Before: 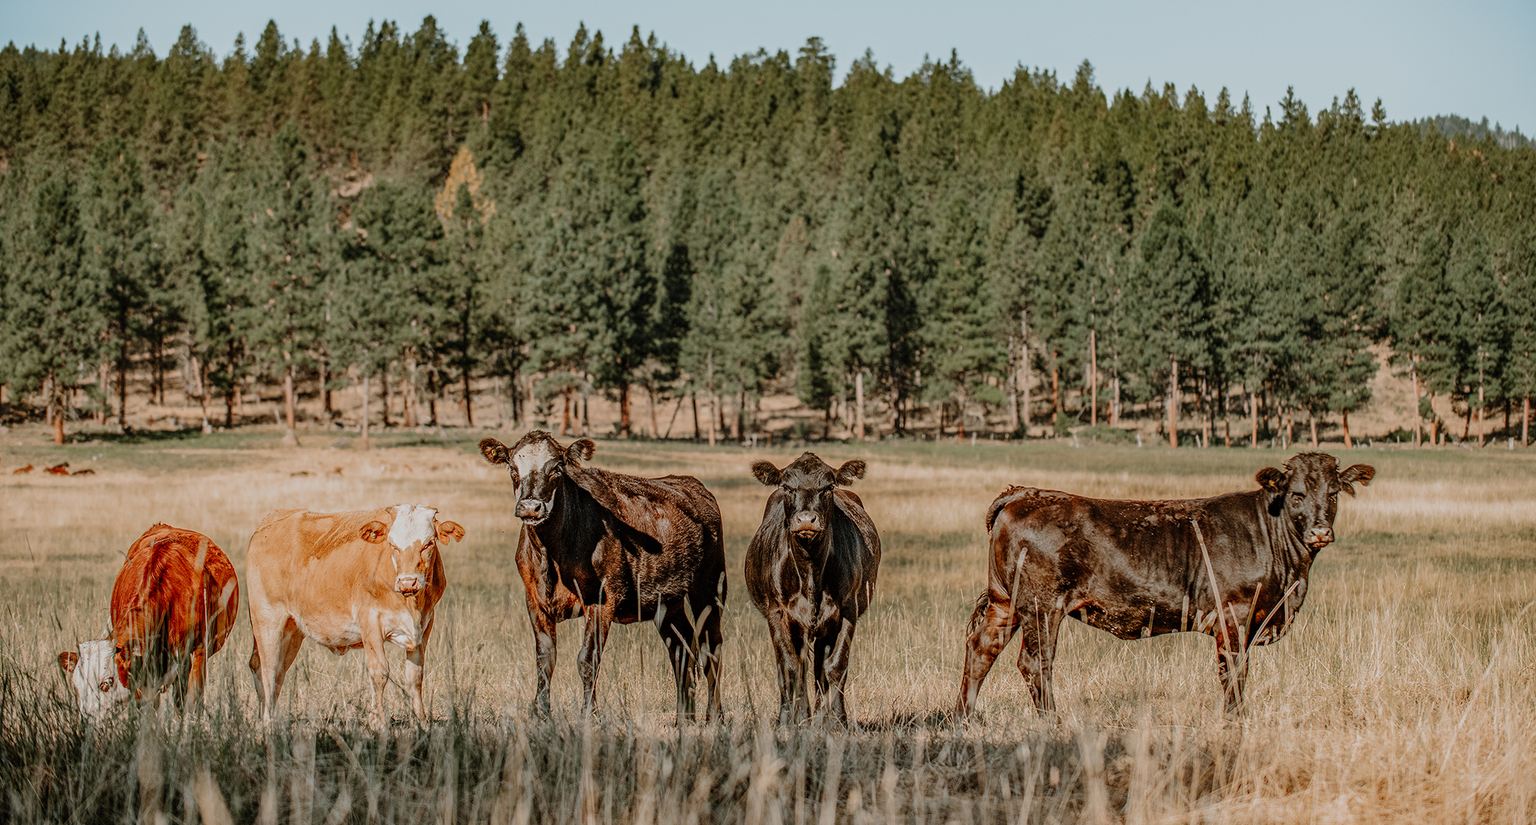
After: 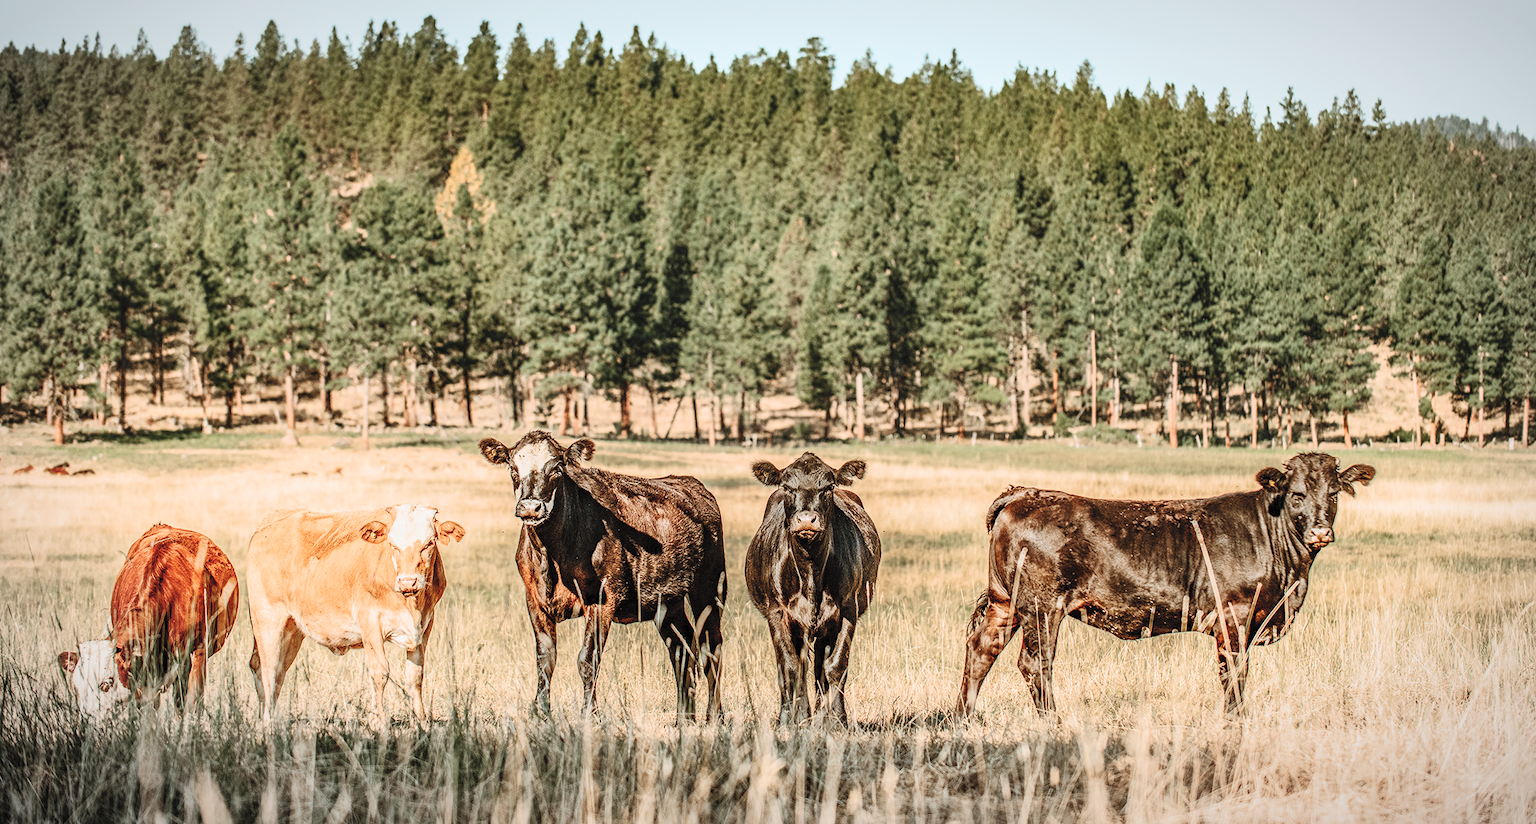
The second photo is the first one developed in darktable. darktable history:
vignetting: fall-off start 86.09%, brightness -0.324, automatic ratio true
velvia: on, module defaults
contrast brightness saturation: contrast 0.373, brightness 0.515
